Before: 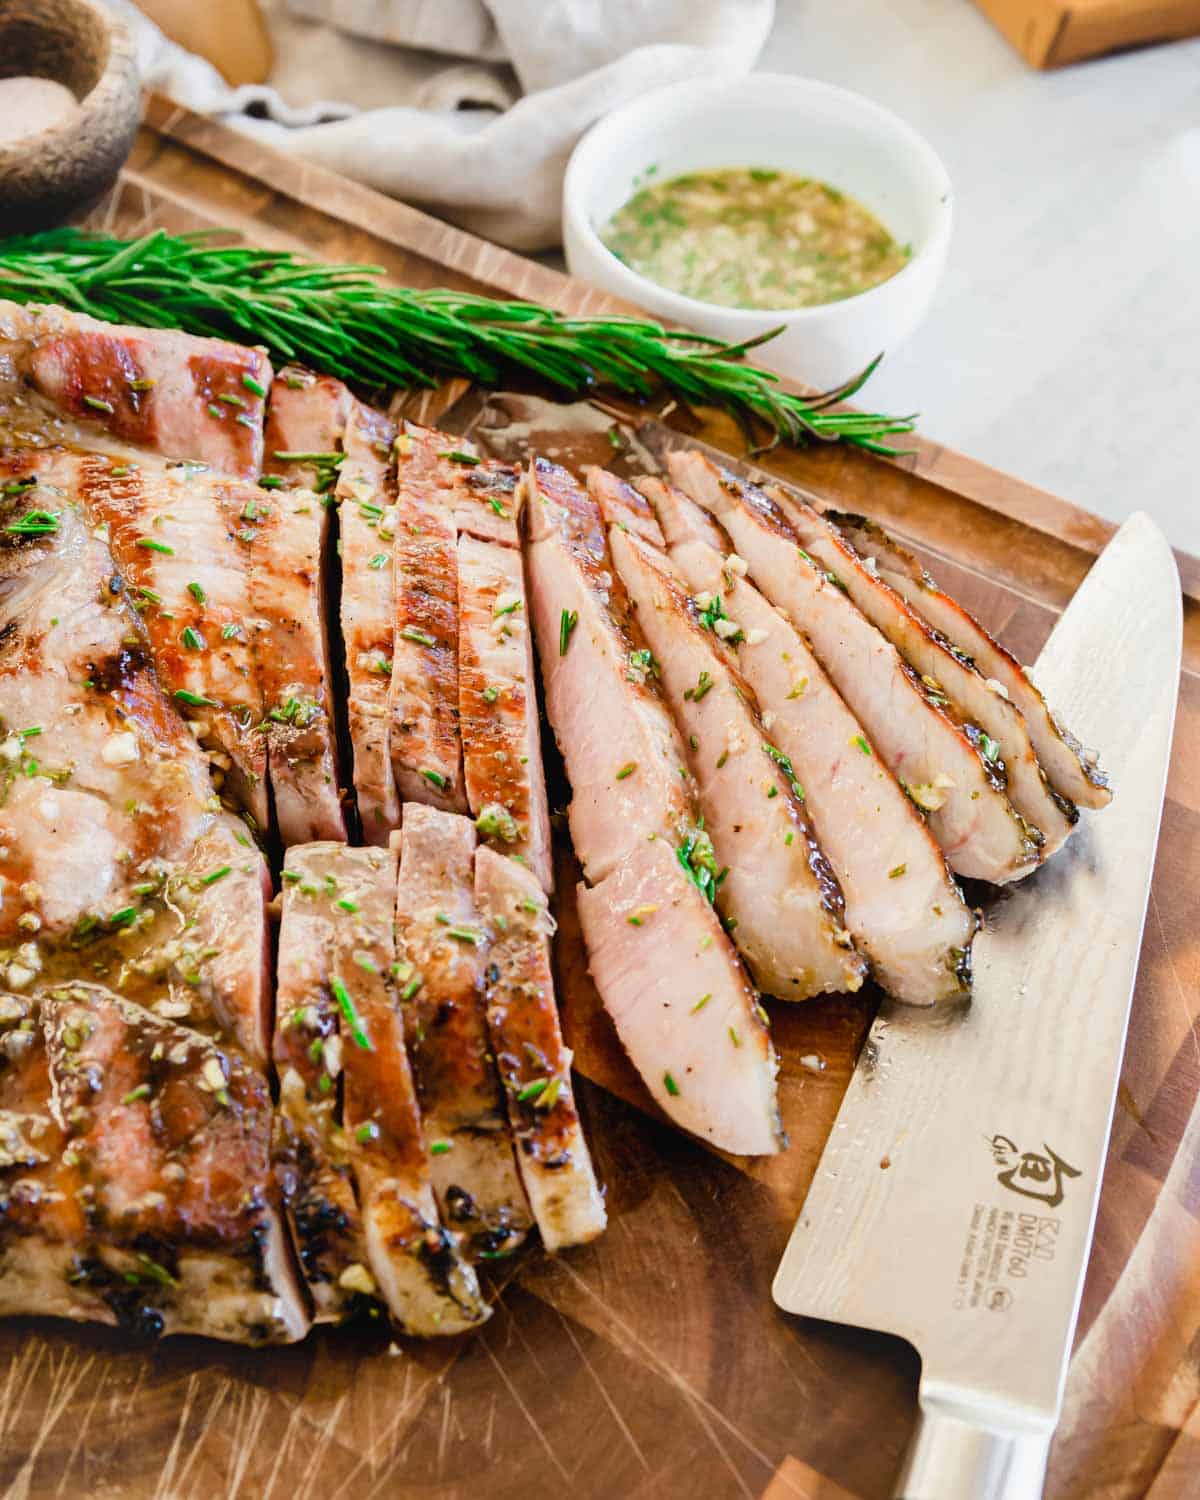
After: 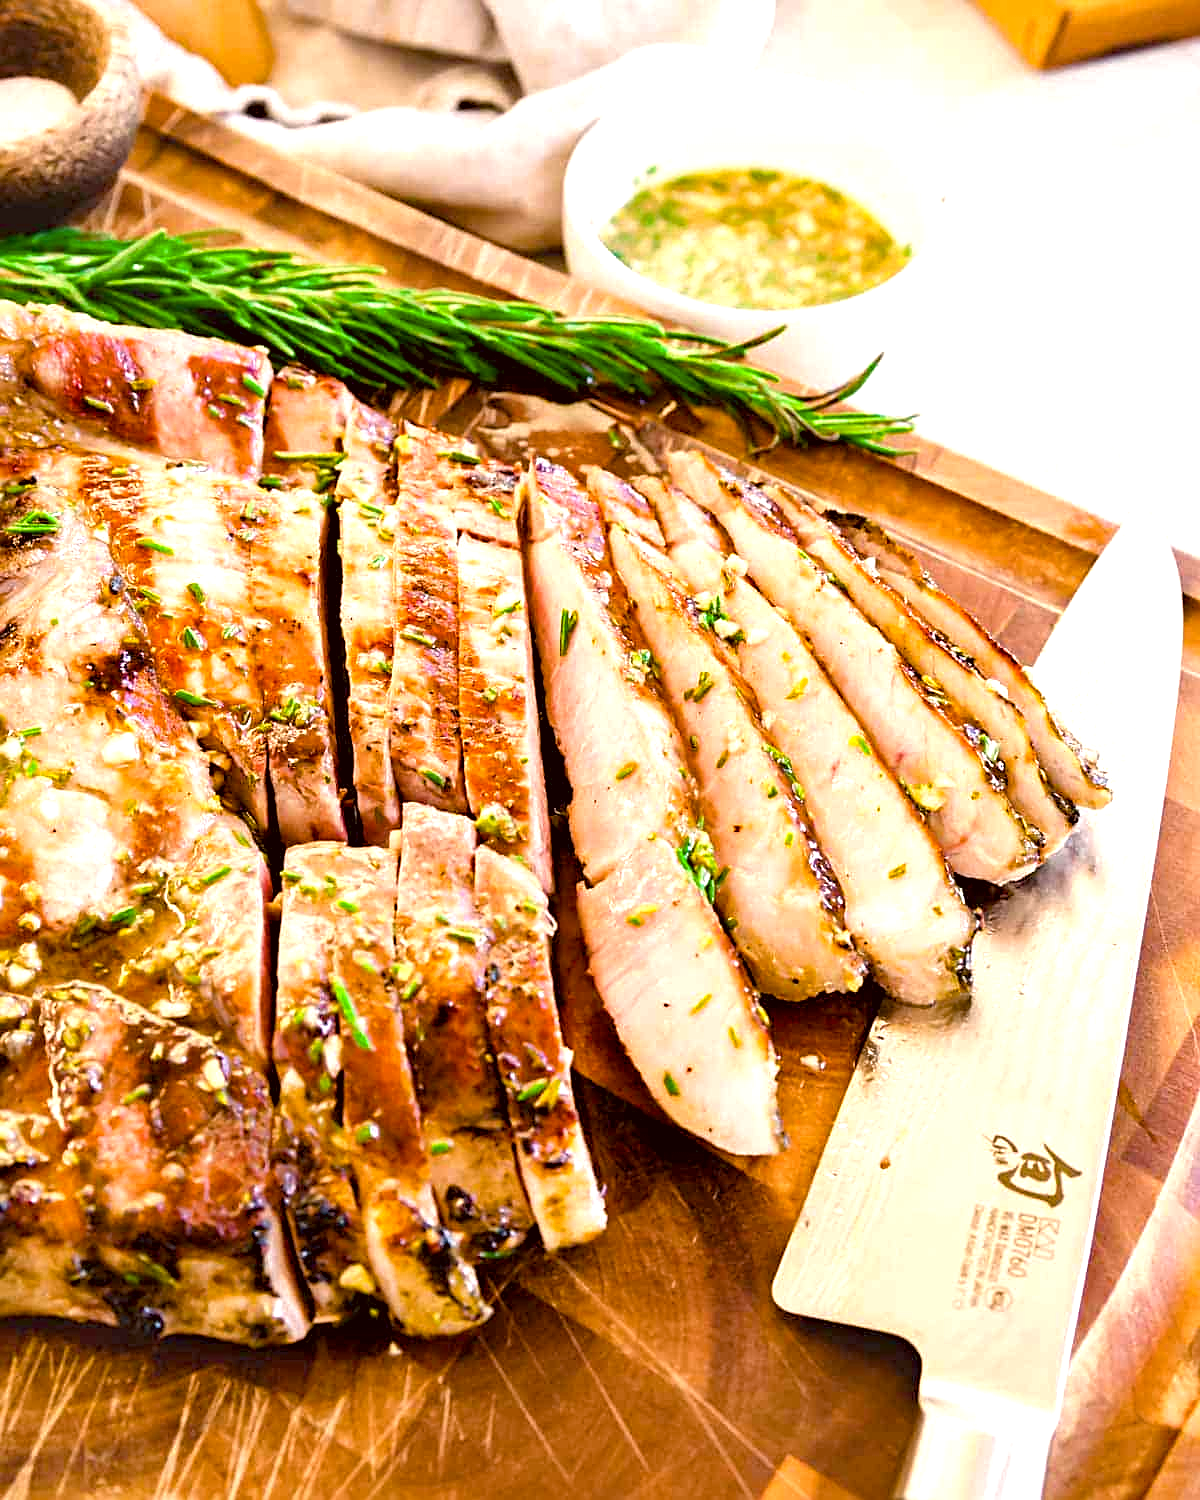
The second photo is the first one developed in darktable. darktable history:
exposure: exposure -0.014 EV, compensate highlight preservation false
color balance rgb: power › hue 71.19°, global offset › luminance -0.275%, global offset › hue 258.48°, shadows fall-off 299.052%, white fulcrum 2 EV, highlights fall-off 299.081%, perceptual saturation grading › global saturation 29.74%, perceptual brilliance grading › global brilliance 24.689%, mask middle-gray fulcrum 99.489%, contrast gray fulcrum 38.314%, contrast -10.568%
color correction: highlights a* 10.19, highlights b* 9.78, shadows a* 7.95, shadows b* 7.68, saturation 0.821
sharpen: on, module defaults
haze removal: adaptive false
